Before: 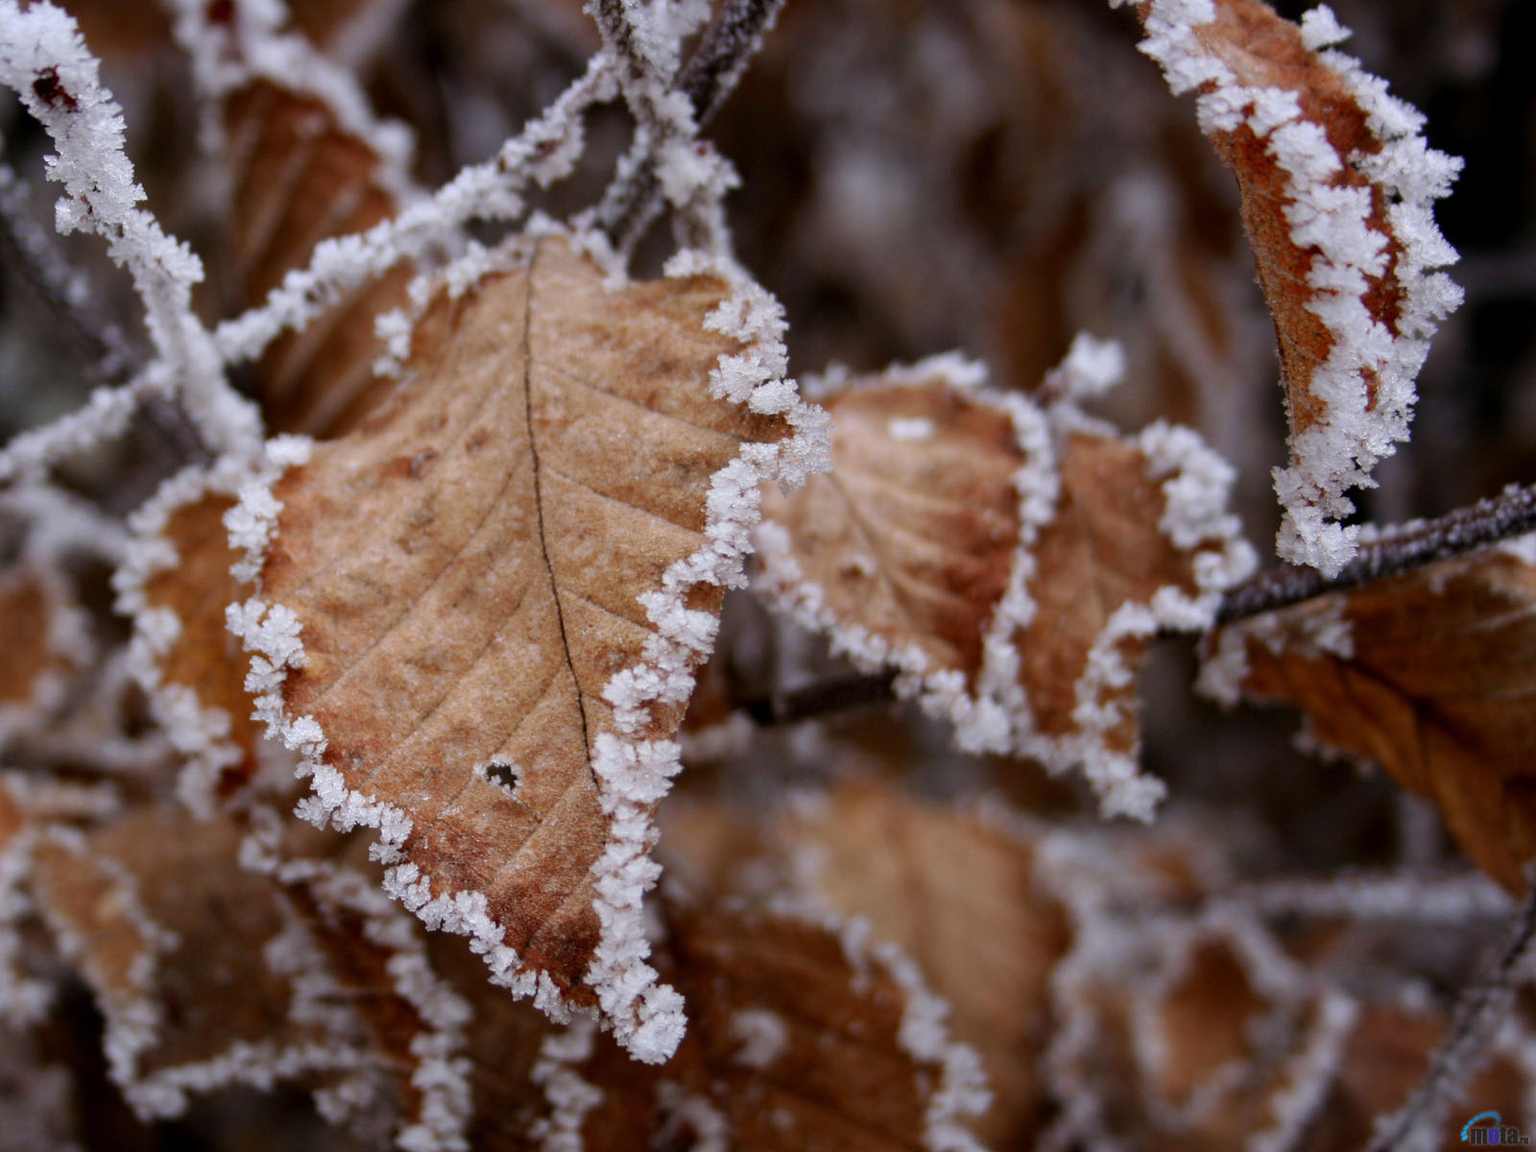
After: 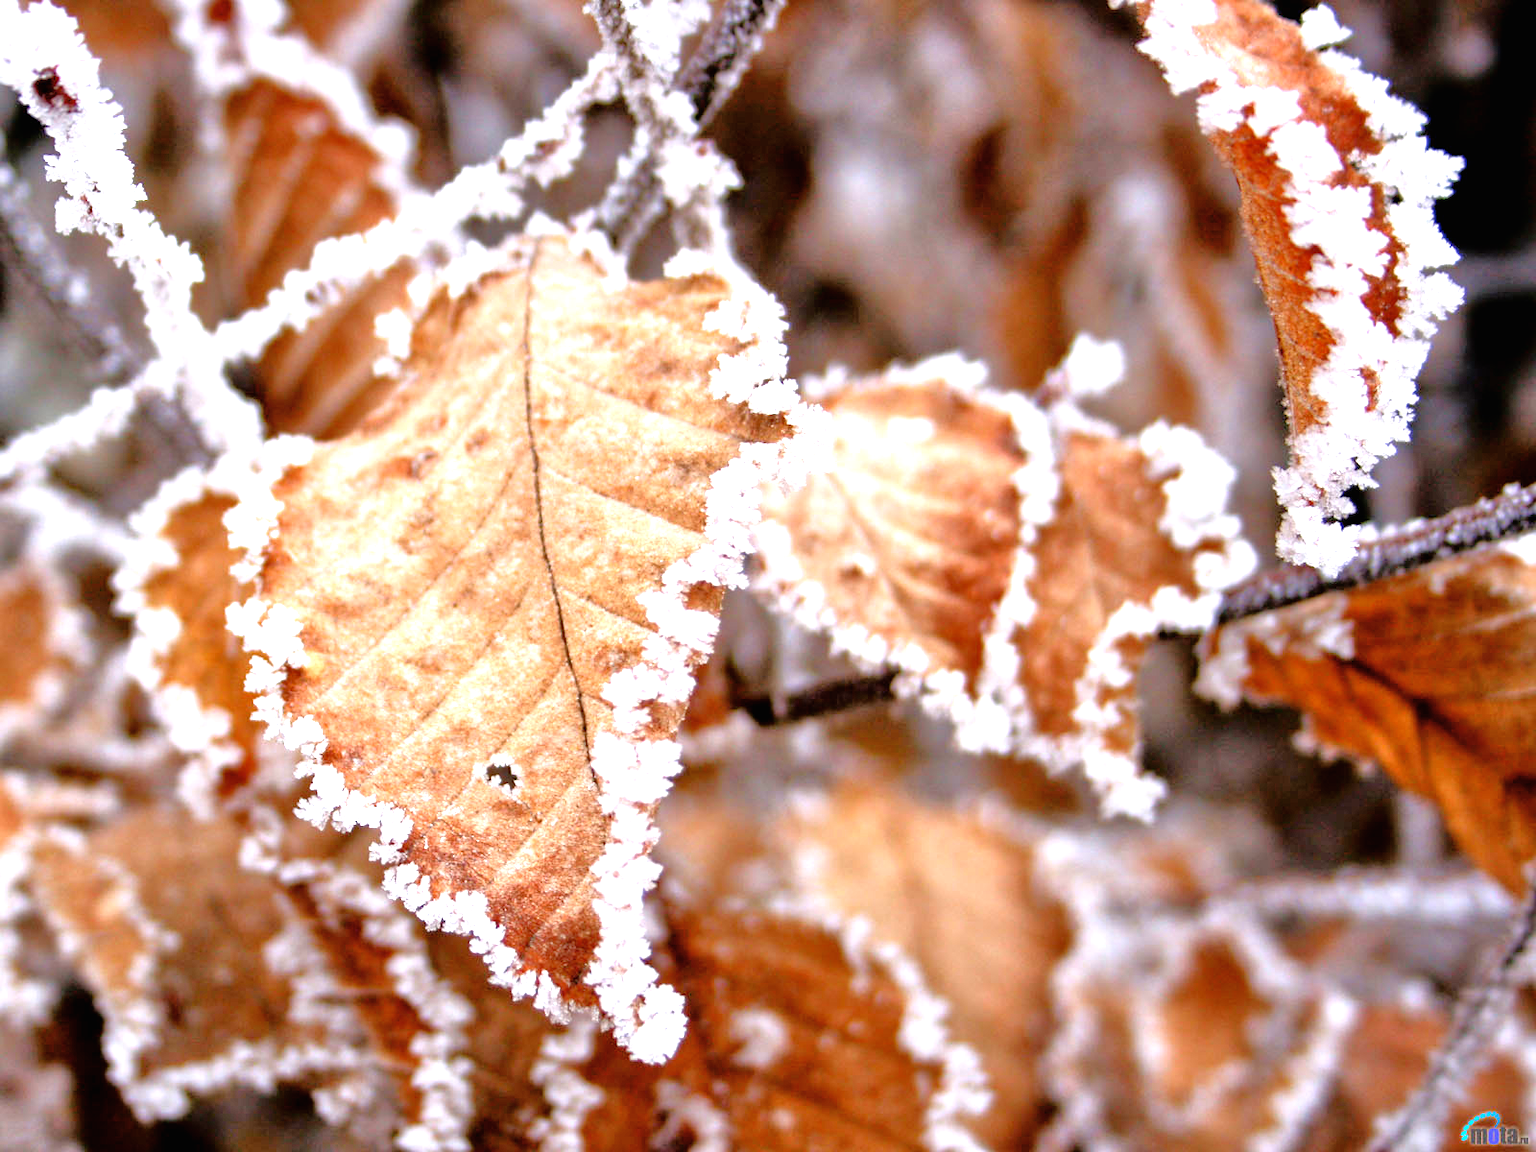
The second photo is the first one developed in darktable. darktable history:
exposure: black level correction 0, exposure 1.741 EV, compensate exposure bias true, compensate highlight preservation false
tone equalizer: -7 EV 0.15 EV, -6 EV 0.6 EV, -5 EV 1.15 EV, -4 EV 1.33 EV, -3 EV 1.15 EV, -2 EV 0.6 EV, -1 EV 0.15 EV, mask exposure compensation -0.5 EV
